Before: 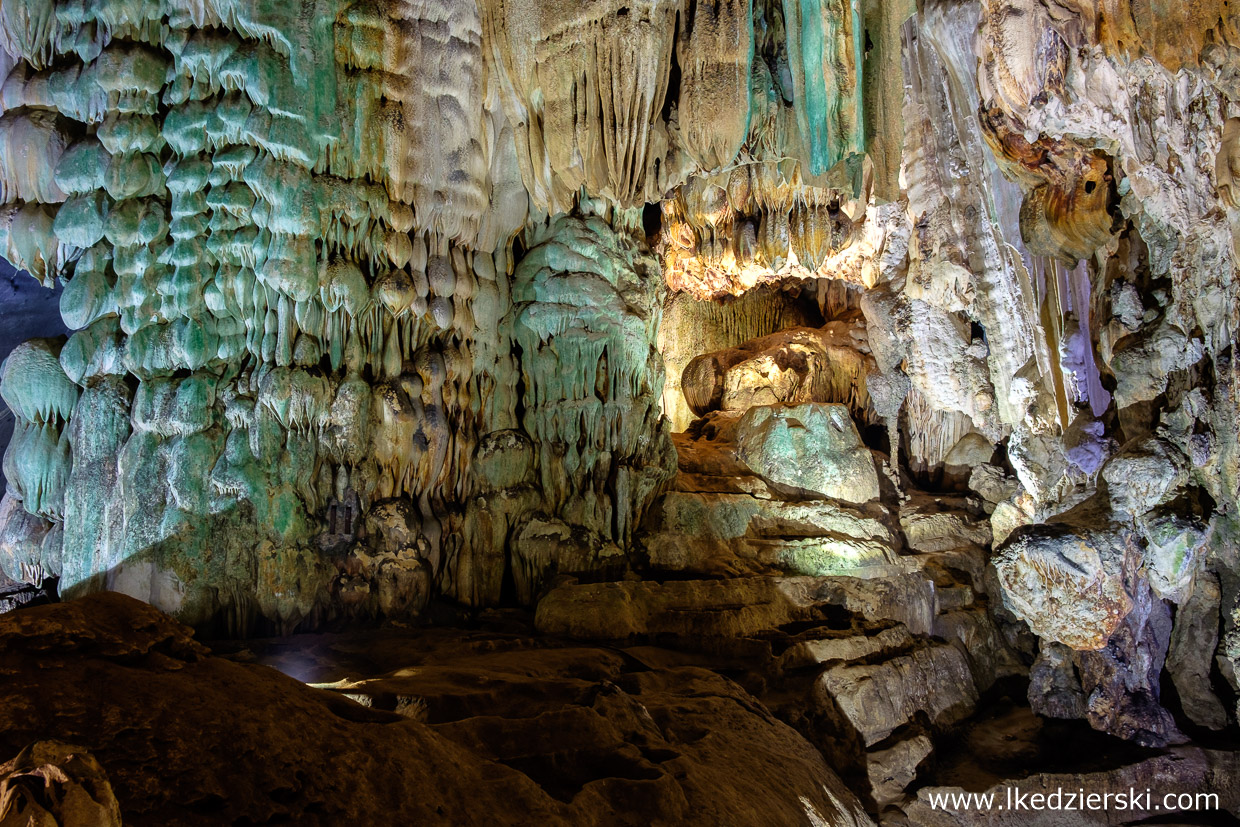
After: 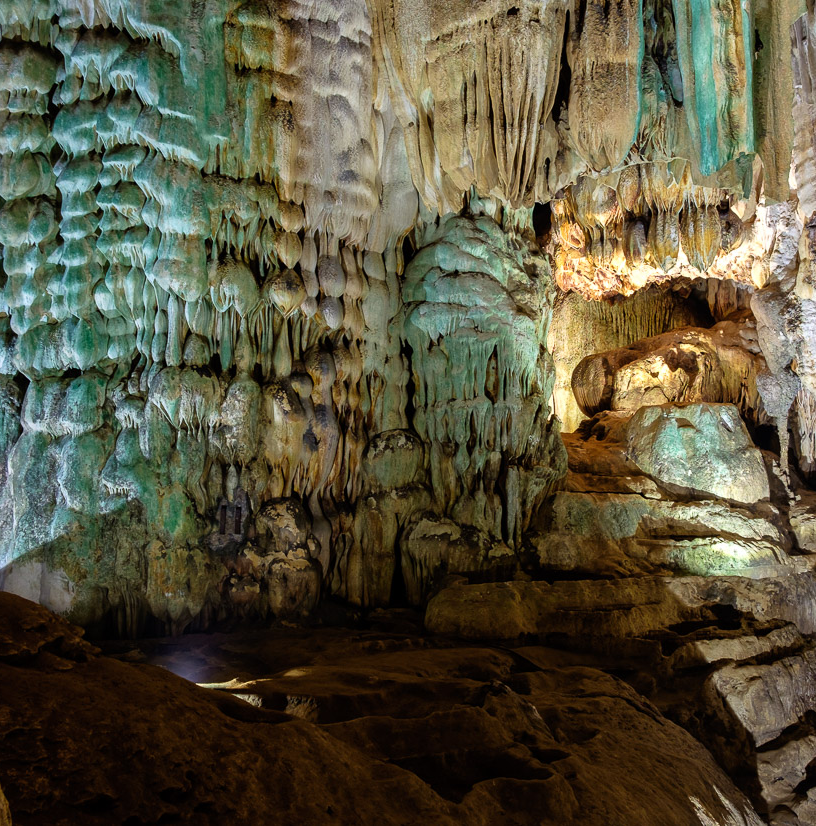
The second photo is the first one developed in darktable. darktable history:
crop and rotate: left 8.888%, right 25.289%
